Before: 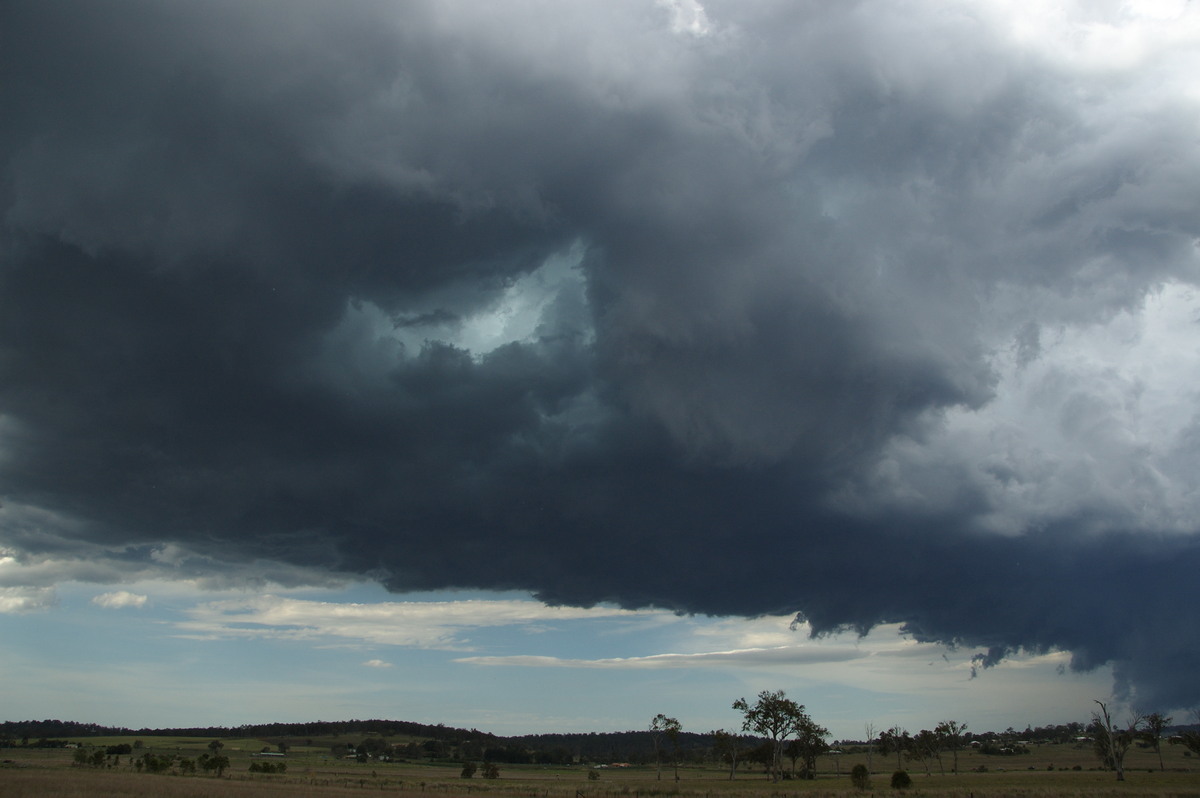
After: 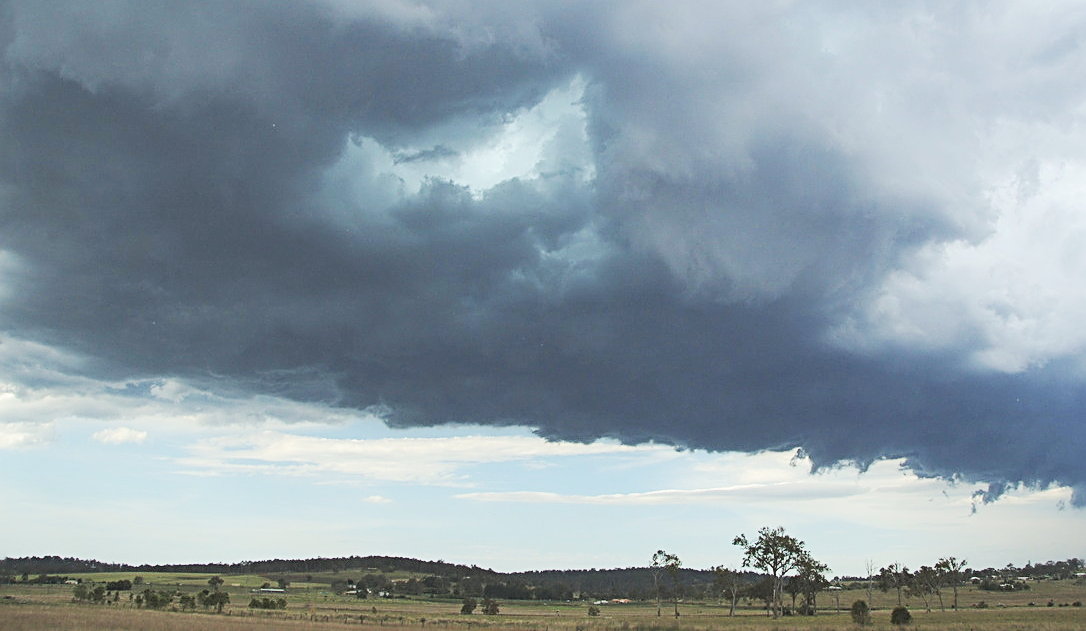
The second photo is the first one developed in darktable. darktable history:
contrast brightness saturation: contrast 0.142, brightness 0.228
crop: top 20.639%, right 9.332%, bottom 0.237%
sharpen: radius 2.648, amount 0.675
base curve: curves: ch0 [(0, 0.007) (0.028, 0.063) (0.121, 0.311) (0.46, 0.743) (0.859, 0.957) (1, 1)], preserve colors none
